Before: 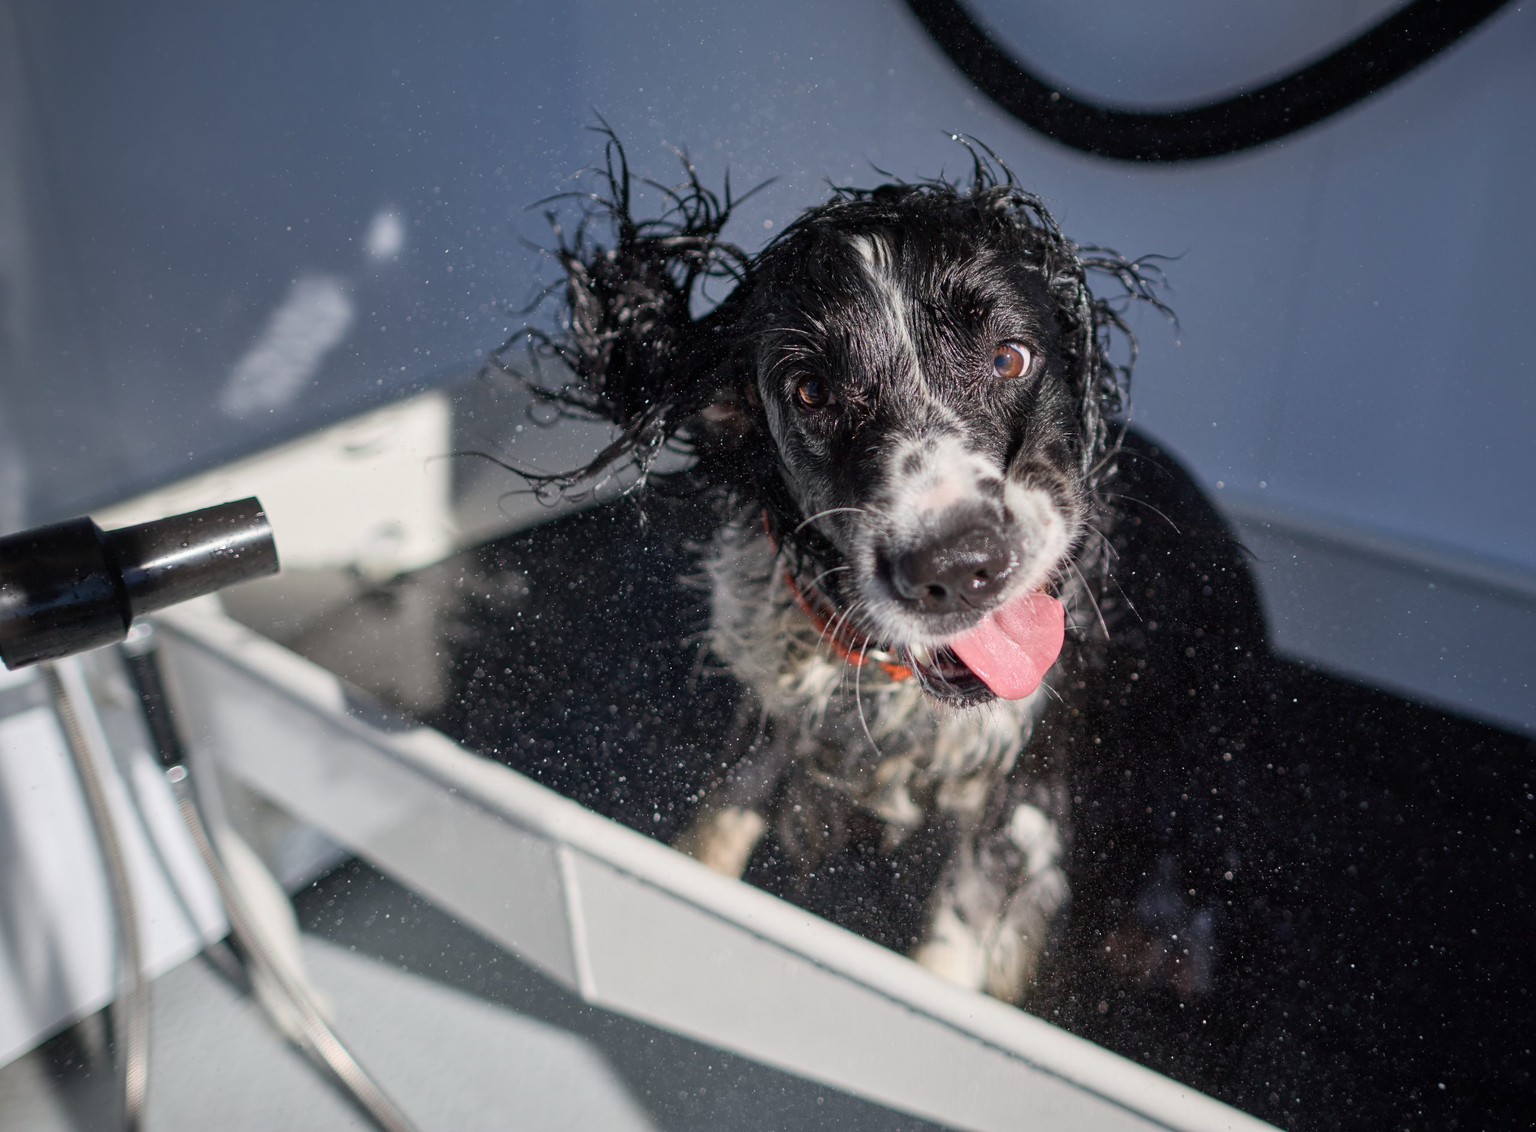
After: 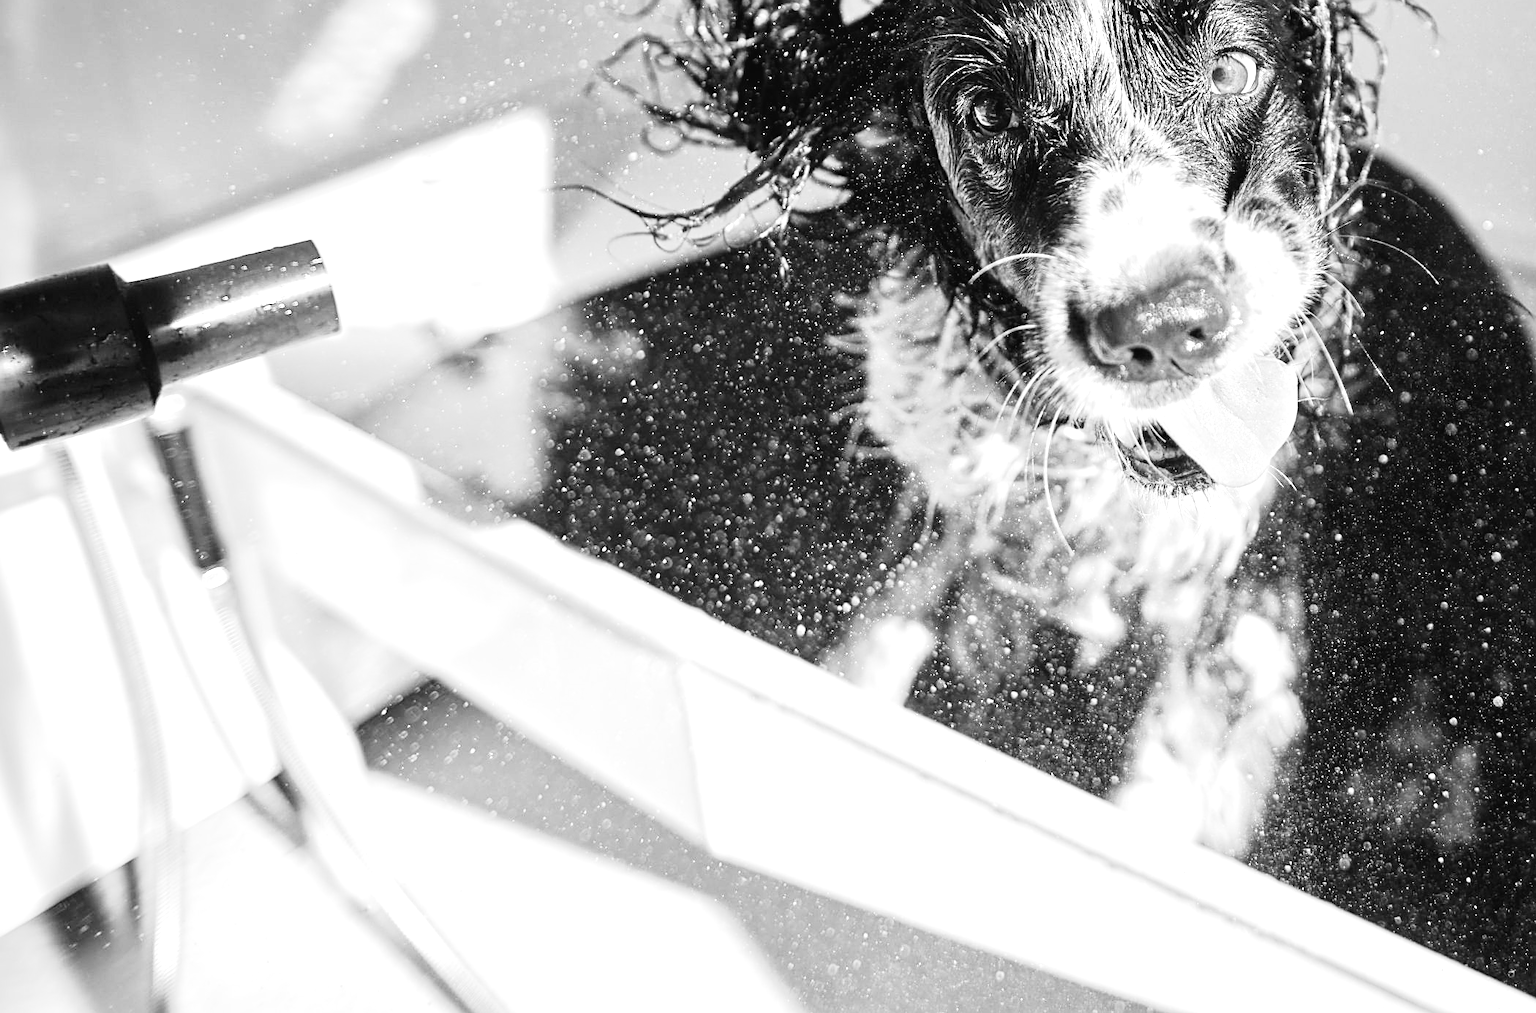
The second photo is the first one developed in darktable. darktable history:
monochrome: on, module defaults
sharpen: on, module defaults
crop: top 26.531%, right 17.959%
tone curve: curves: ch0 [(0, 0.026) (0.058, 0.049) (0.246, 0.214) (0.437, 0.498) (0.55, 0.644) (0.657, 0.767) (0.822, 0.9) (1, 0.961)]; ch1 [(0, 0) (0.346, 0.307) (0.408, 0.369) (0.453, 0.457) (0.476, 0.489) (0.502, 0.493) (0.521, 0.515) (0.537, 0.531) (0.612, 0.641) (0.676, 0.728) (1, 1)]; ch2 [(0, 0) (0.346, 0.34) (0.434, 0.46) (0.485, 0.494) (0.5, 0.494) (0.511, 0.504) (0.537, 0.551) (0.579, 0.599) (0.625, 0.686) (1, 1)], color space Lab, independent channels, preserve colors none
exposure: black level correction 0.001, exposure 1.646 EV, compensate exposure bias true, compensate highlight preservation false
white balance: red 1.467, blue 0.684
